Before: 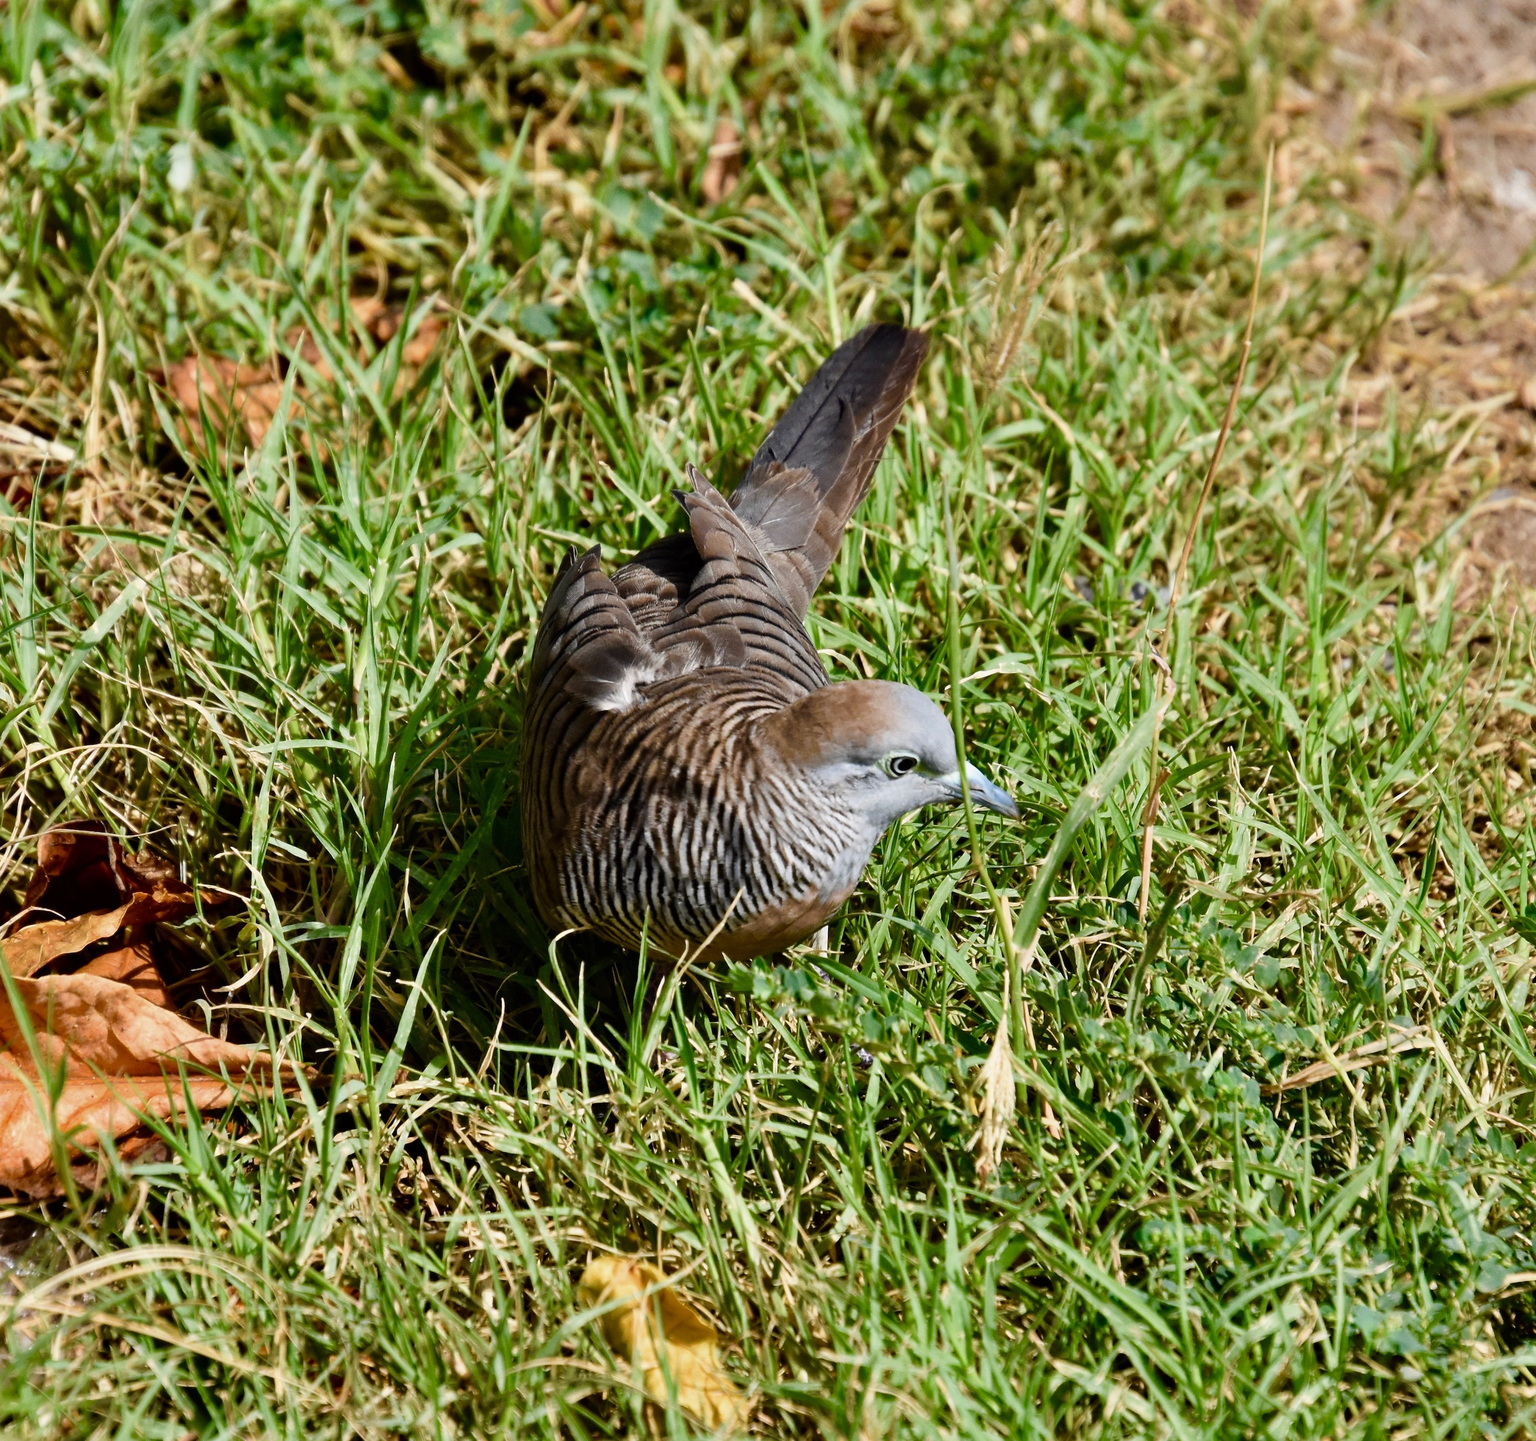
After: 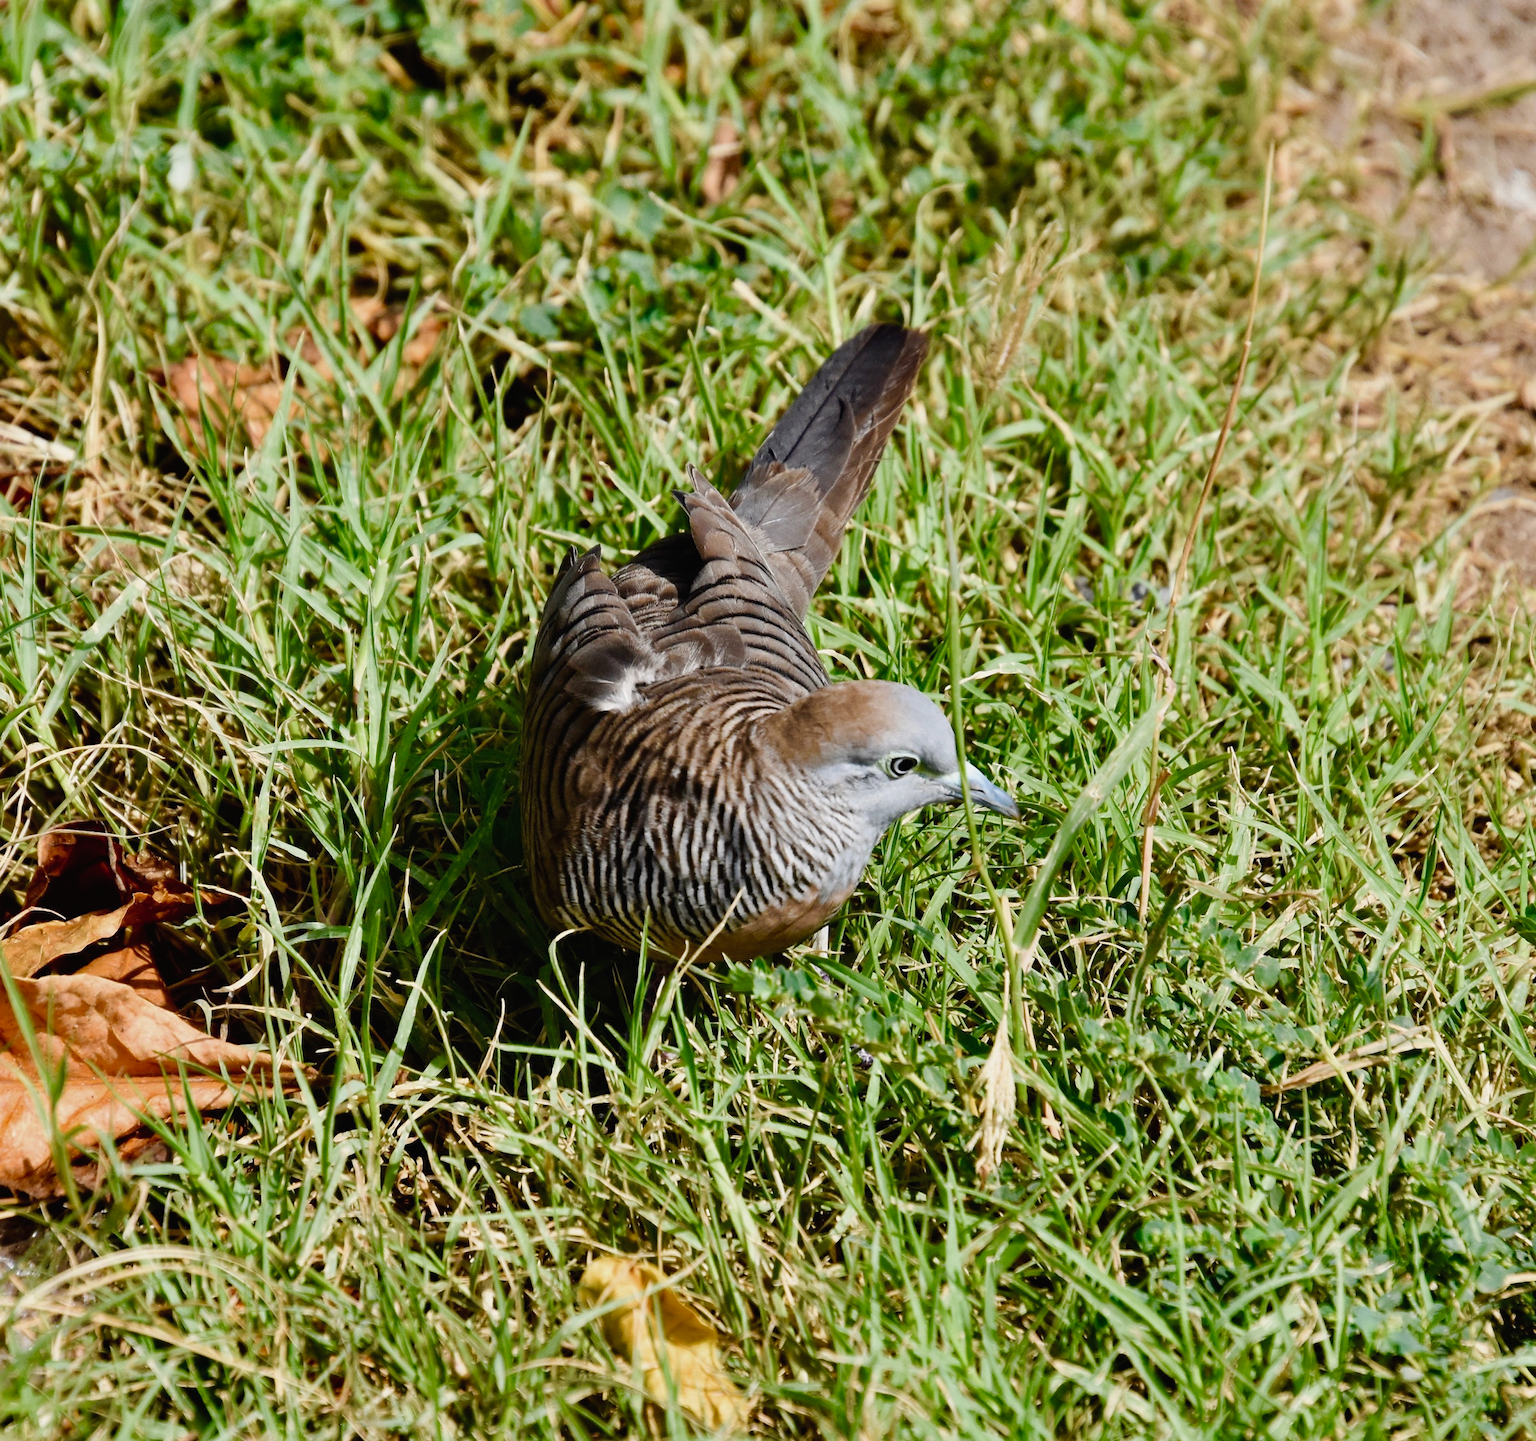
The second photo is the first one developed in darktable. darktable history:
tone curve: curves: ch0 [(0, 0.013) (0.036, 0.035) (0.274, 0.288) (0.504, 0.536) (0.844, 0.84) (1, 0.97)]; ch1 [(0, 0) (0.389, 0.403) (0.462, 0.48) (0.499, 0.5) (0.522, 0.534) (0.567, 0.588) (0.626, 0.645) (0.749, 0.781) (1, 1)]; ch2 [(0, 0) (0.457, 0.486) (0.5, 0.501) (0.533, 0.539) (0.599, 0.6) (0.704, 0.732) (1, 1)], preserve colors none
